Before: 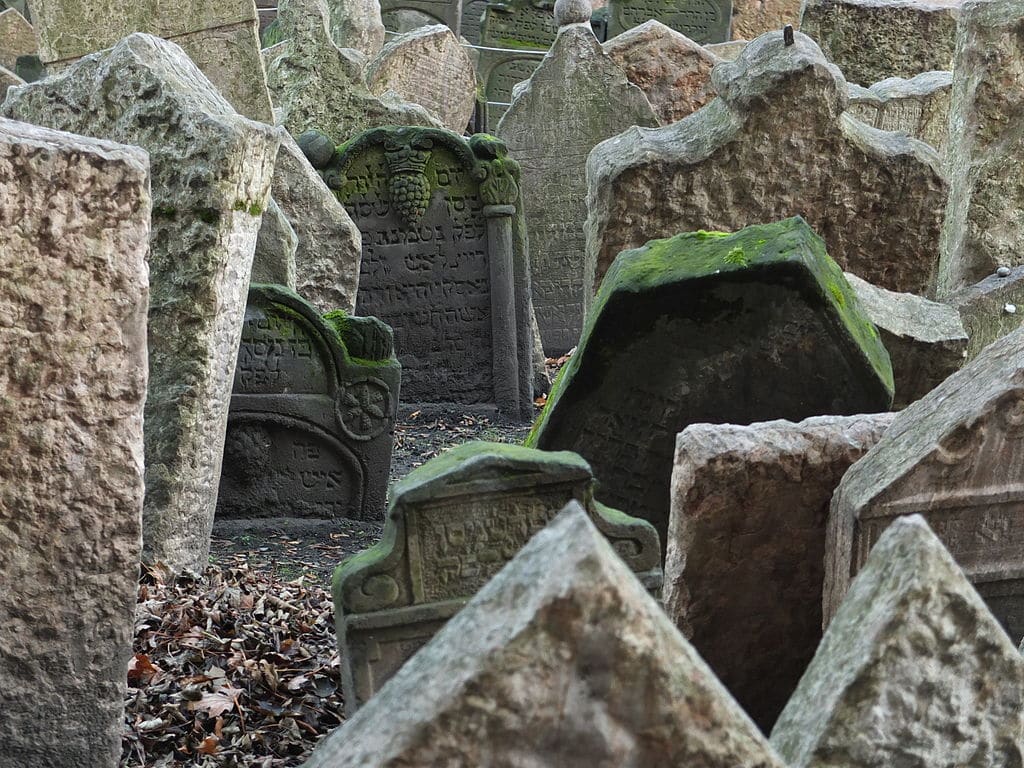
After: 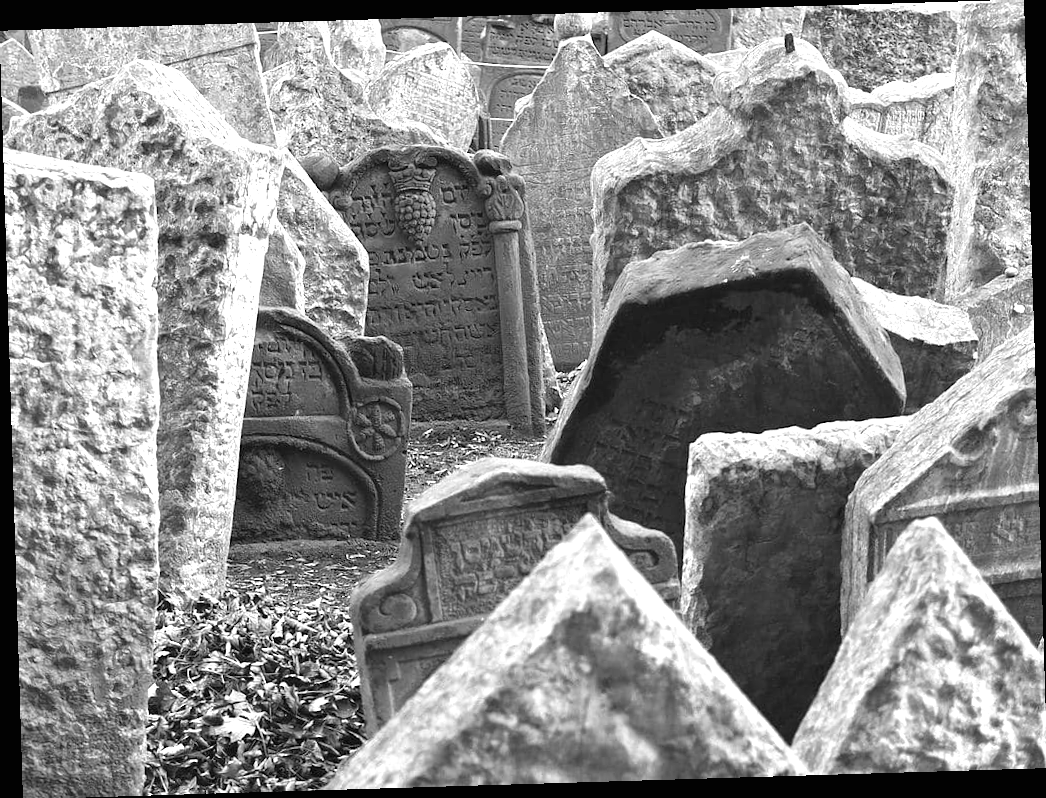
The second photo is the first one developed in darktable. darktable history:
exposure: black level correction 0, exposure 1.2 EV, compensate exposure bias true, compensate highlight preservation false
color correction: highlights a* 4.02, highlights b* 4.98, shadows a* -7.55, shadows b* 4.98
monochrome: size 1
rotate and perspective: rotation -1.75°, automatic cropping off
